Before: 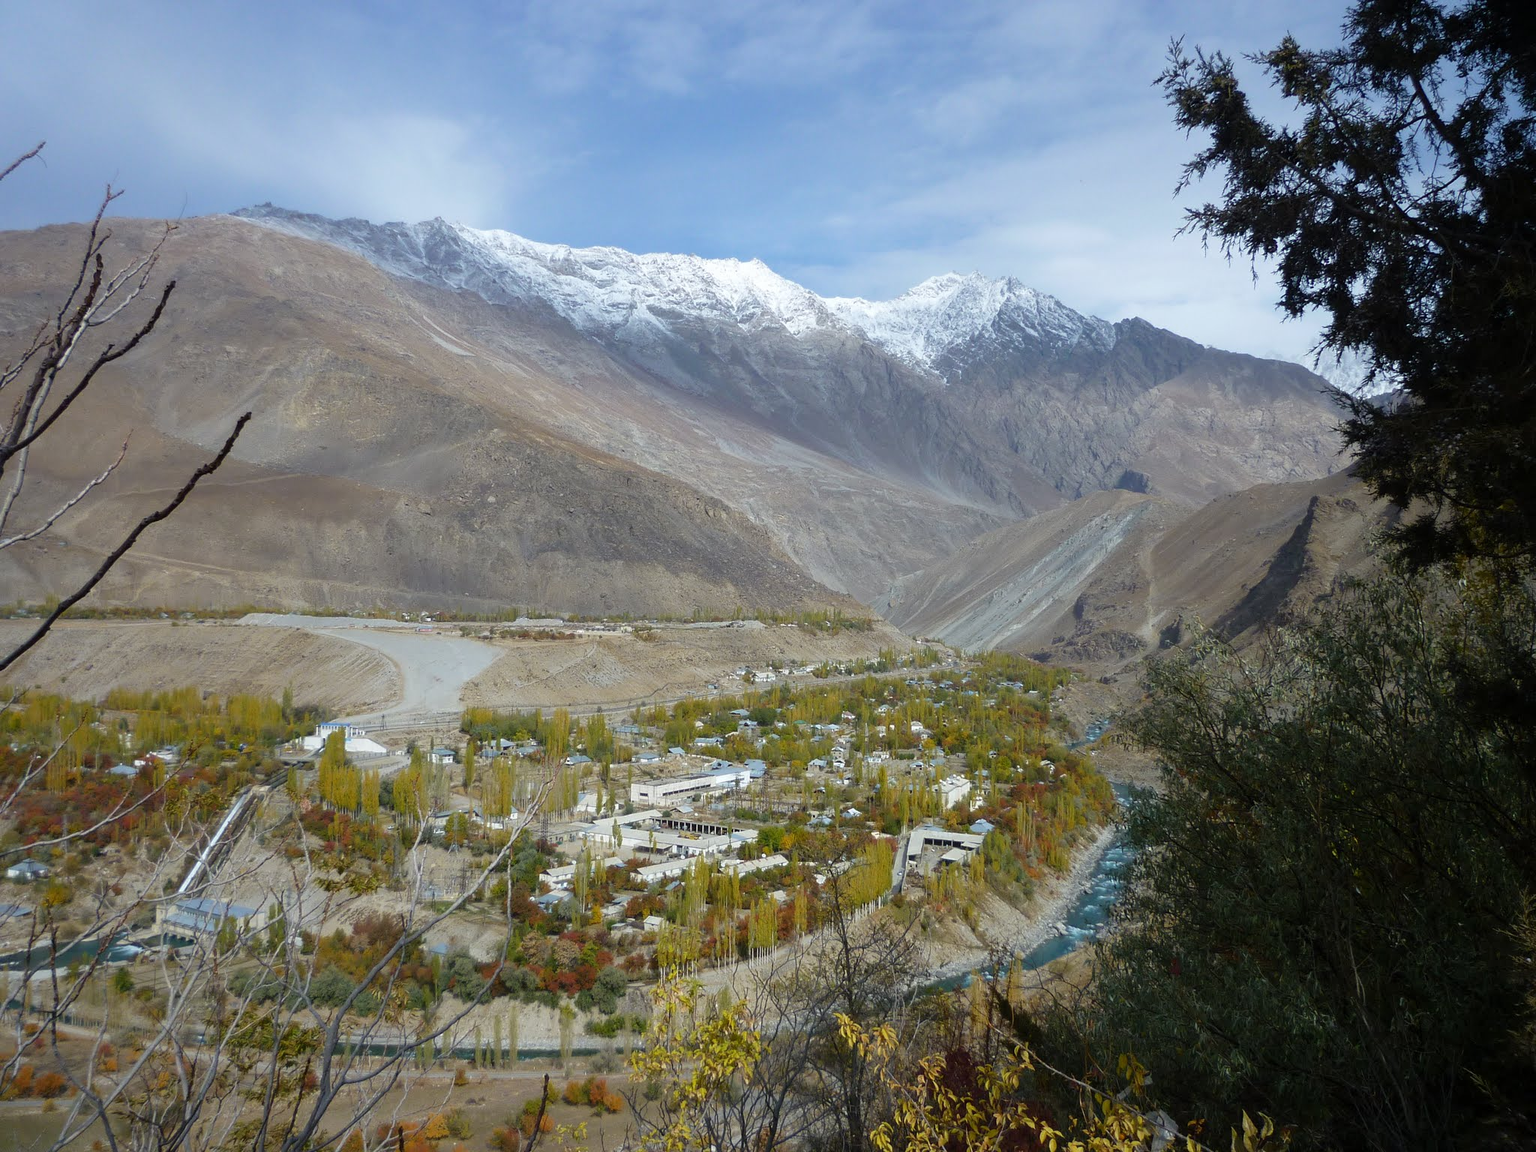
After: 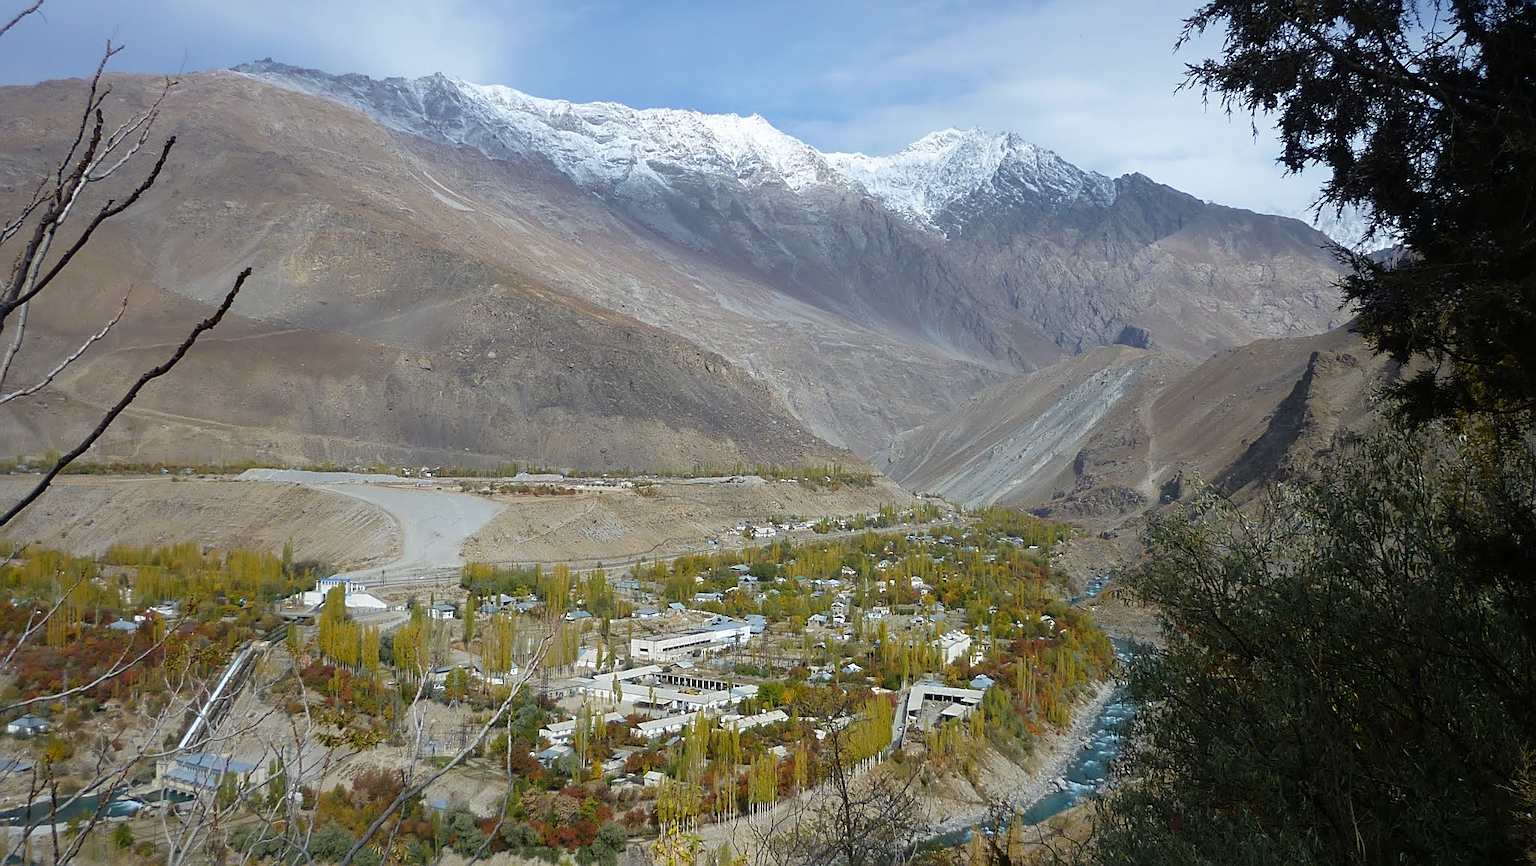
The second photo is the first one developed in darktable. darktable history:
crop and rotate: top 12.568%, bottom 12.201%
sharpen: on, module defaults
